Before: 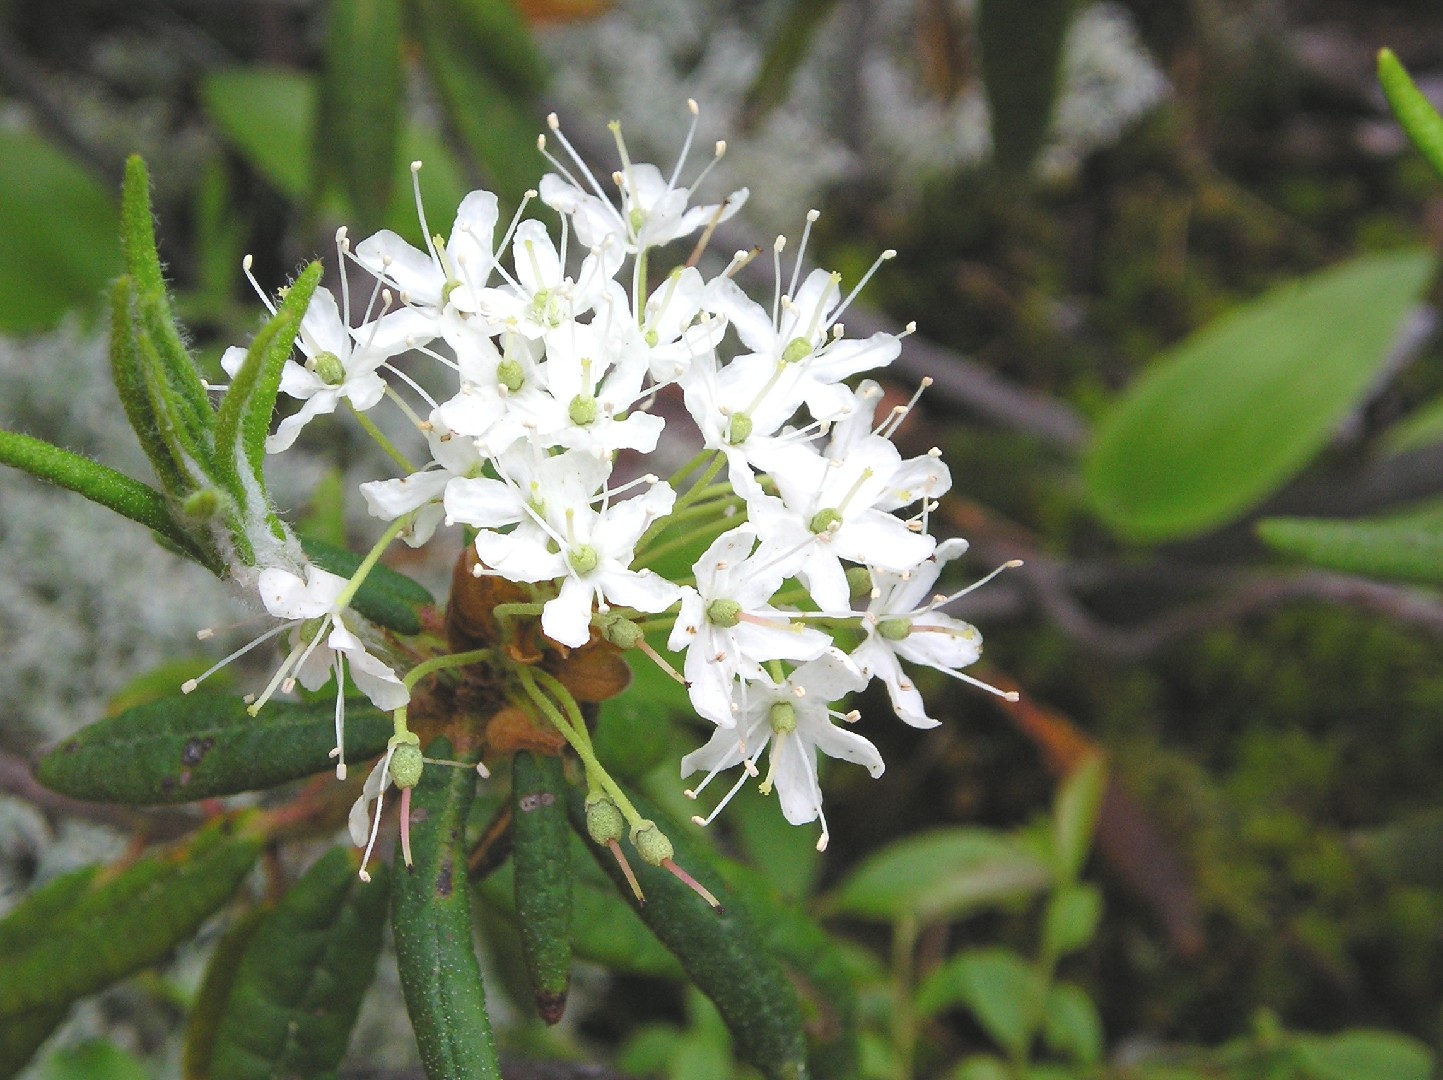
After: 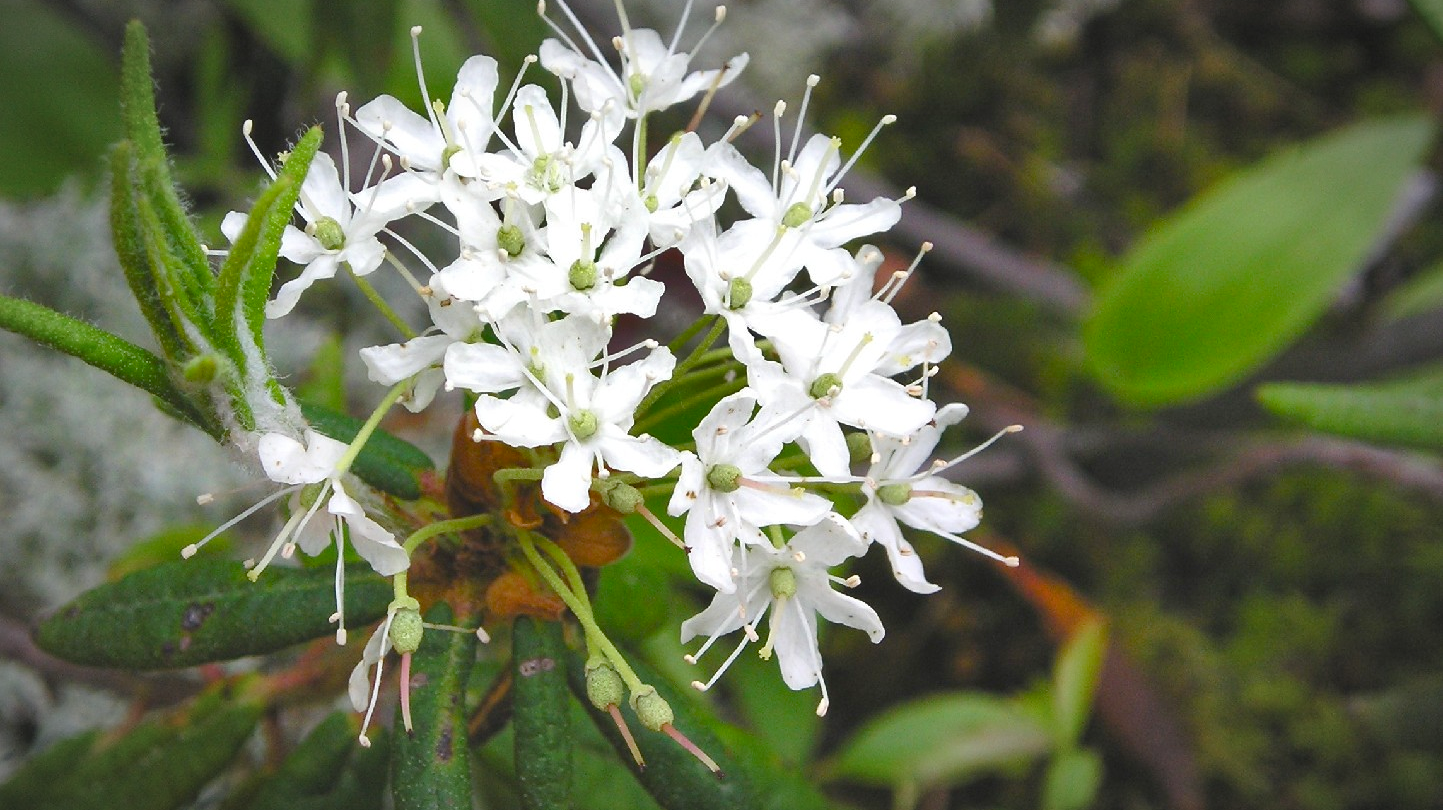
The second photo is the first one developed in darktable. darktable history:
color balance rgb: perceptual saturation grading › global saturation 20%, perceptual saturation grading › highlights -25%, perceptual saturation grading › shadows 25%
shadows and highlights: radius 108.52, shadows 44.07, highlights -67.8, low approximation 0.01, soften with gaussian
crop and rotate: top 12.5%, bottom 12.5%
vignetting: fall-off radius 60%, automatic ratio true
